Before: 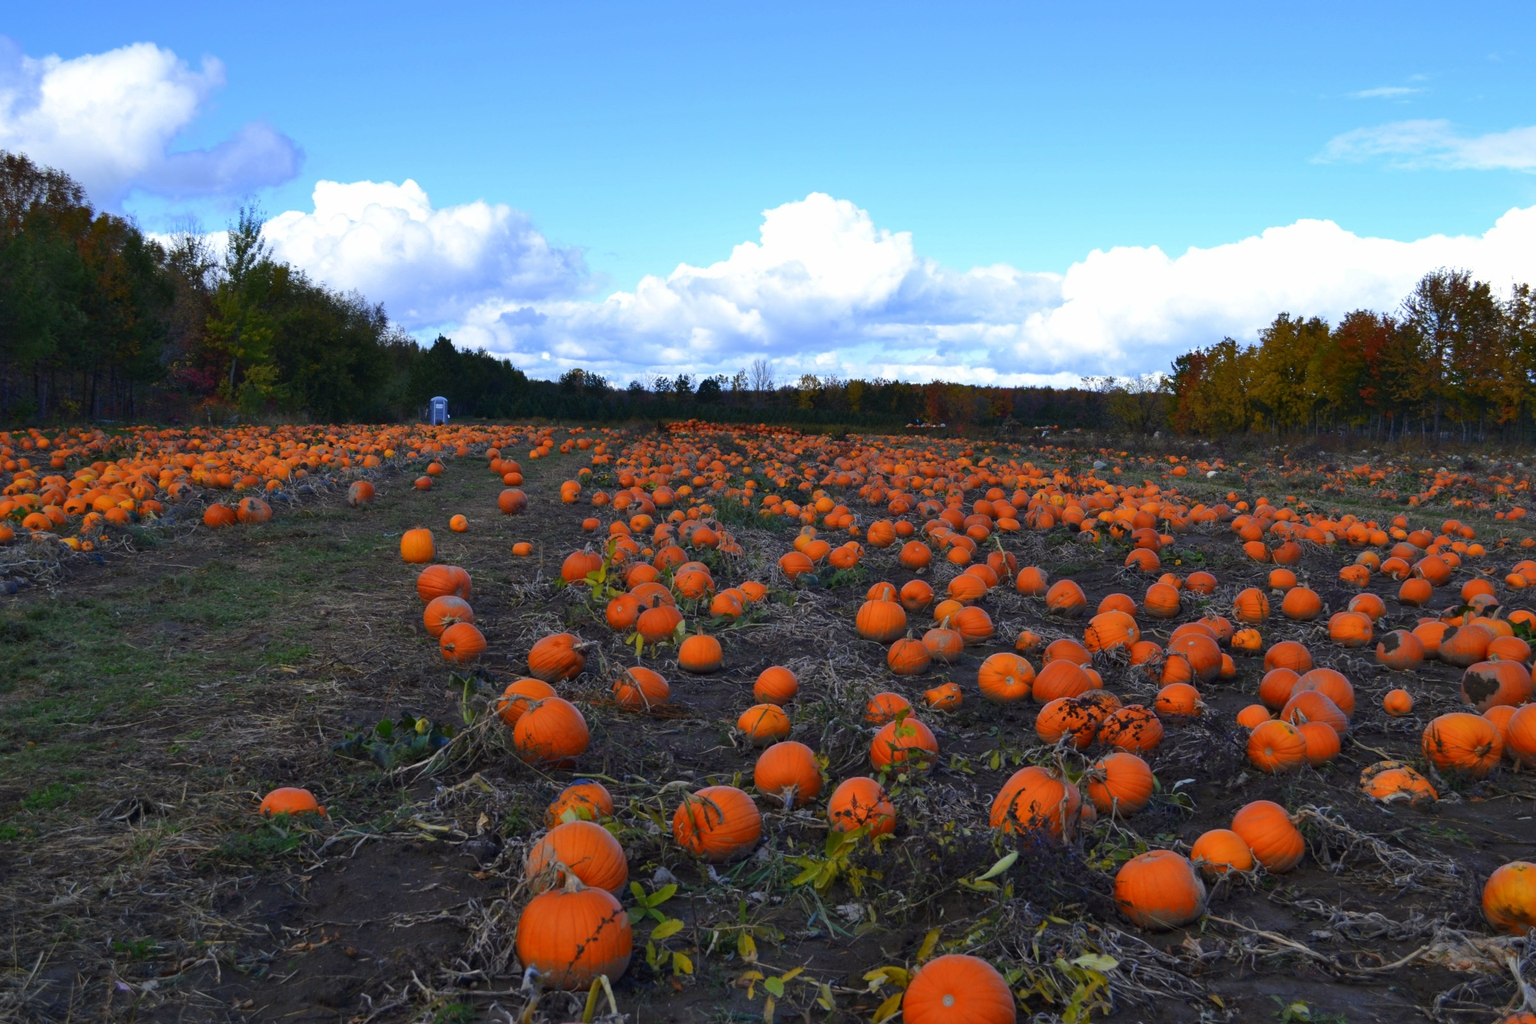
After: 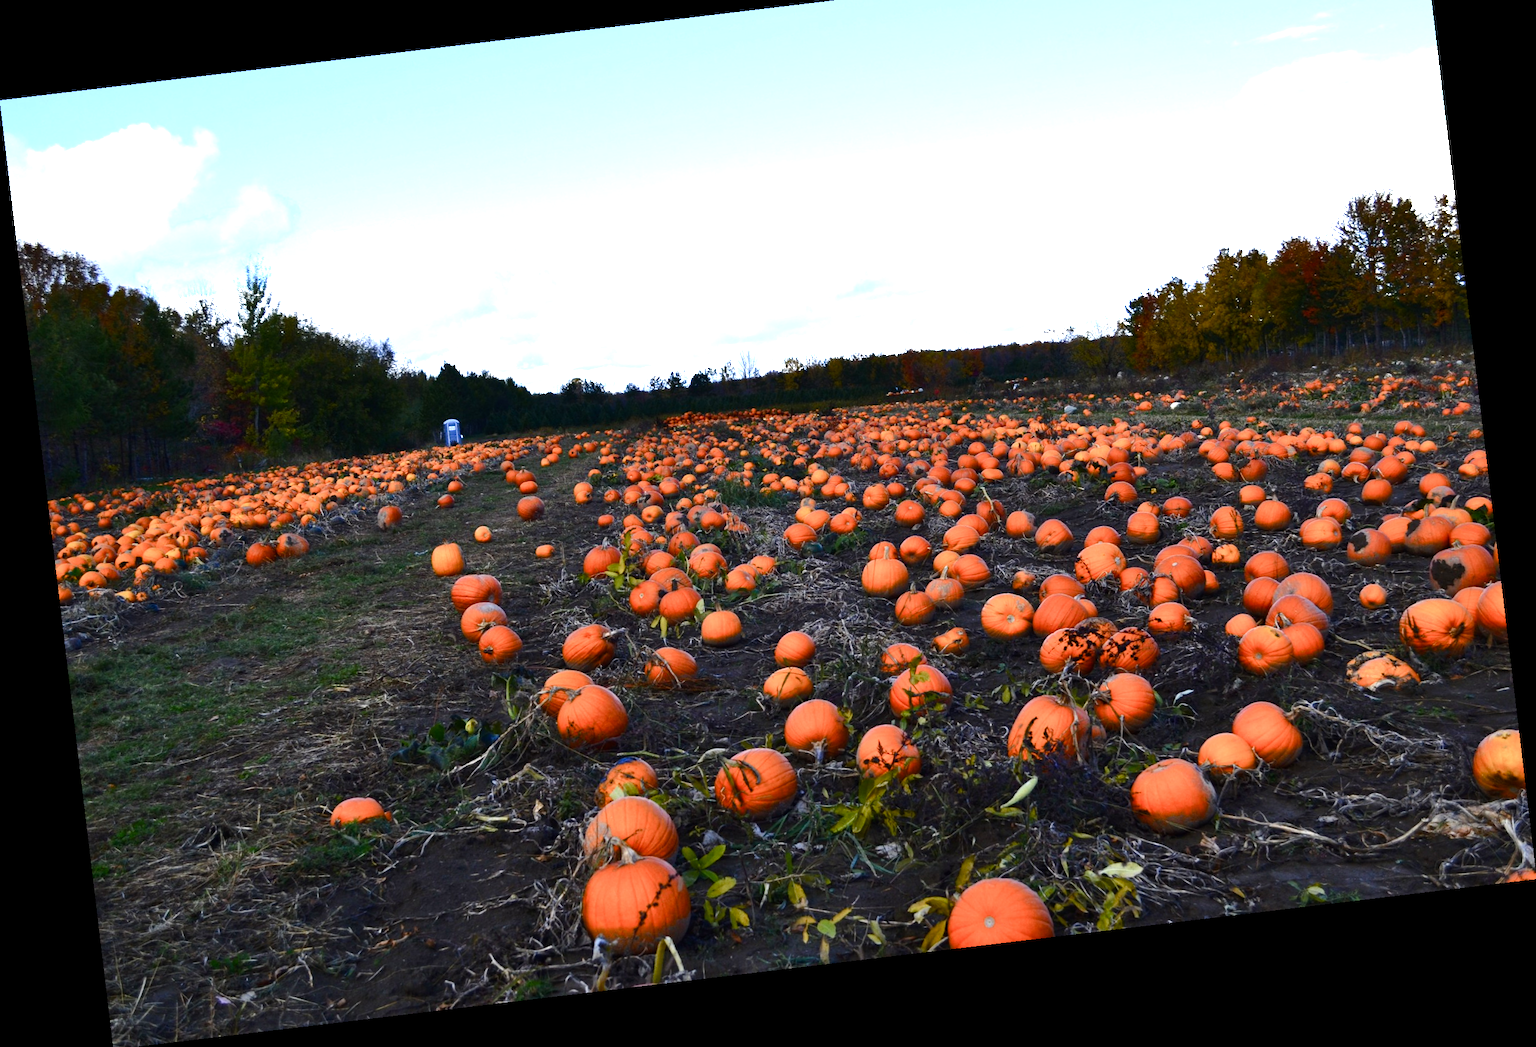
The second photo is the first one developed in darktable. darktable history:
crop and rotate: top 6.25%
color balance rgb: perceptual saturation grading › global saturation 20%, perceptual saturation grading › highlights -50%, perceptual saturation grading › shadows 30%
tone equalizer: -8 EV -1.08 EV, -7 EV -1.01 EV, -6 EV -0.867 EV, -5 EV -0.578 EV, -3 EV 0.578 EV, -2 EV 0.867 EV, -1 EV 1.01 EV, +0 EV 1.08 EV, edges refinement/feathering 500, mask exposure compensation -1.57 EV, preserve details no
rotate and perspective: rotation -6.83°, automatic cropping off
exposure: exposure 0.4 EV, compensate highlight preservation false
